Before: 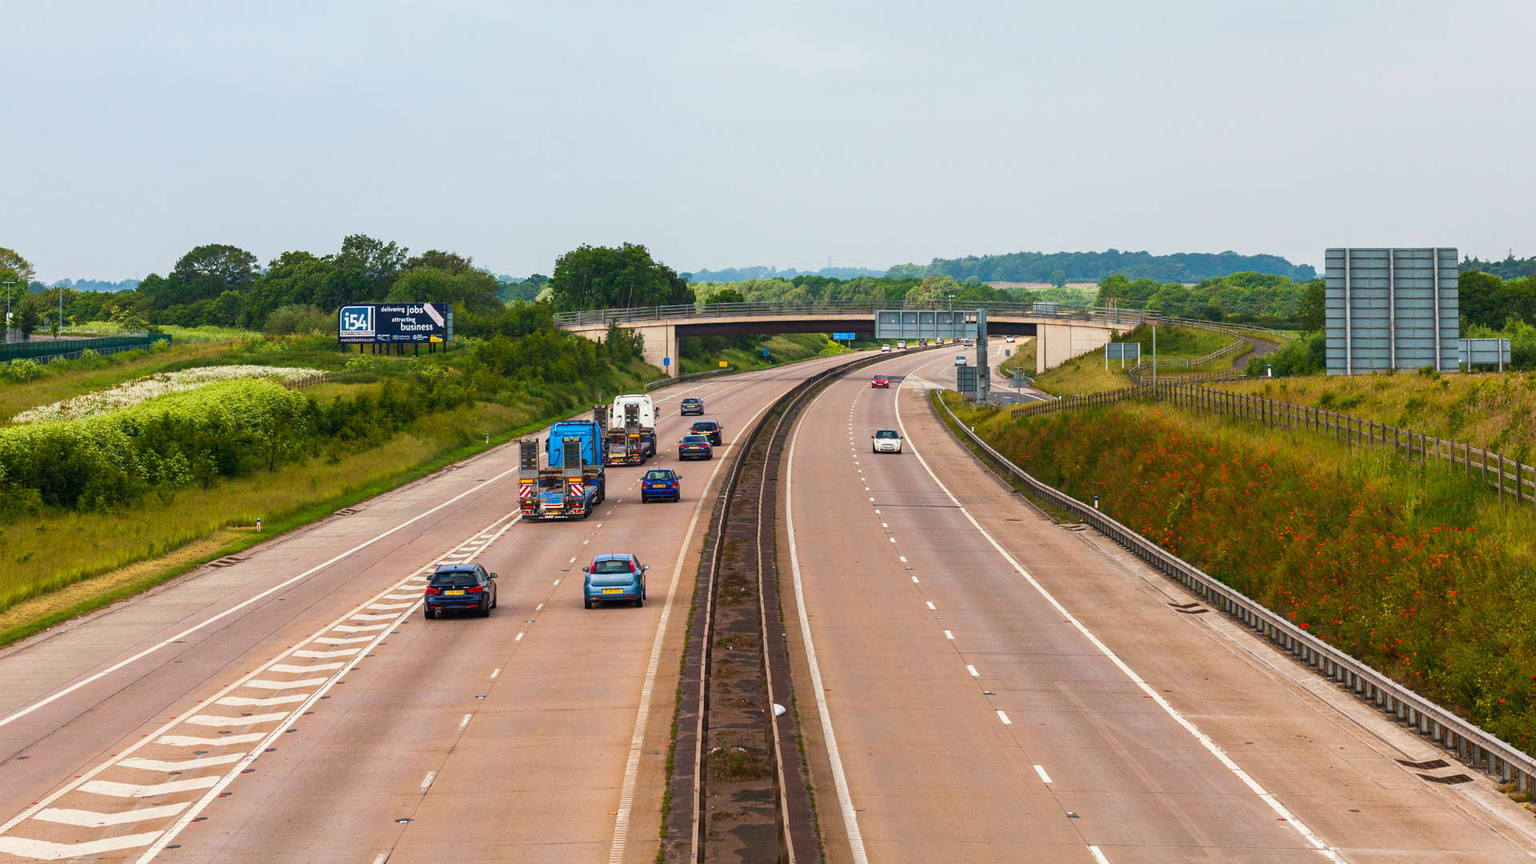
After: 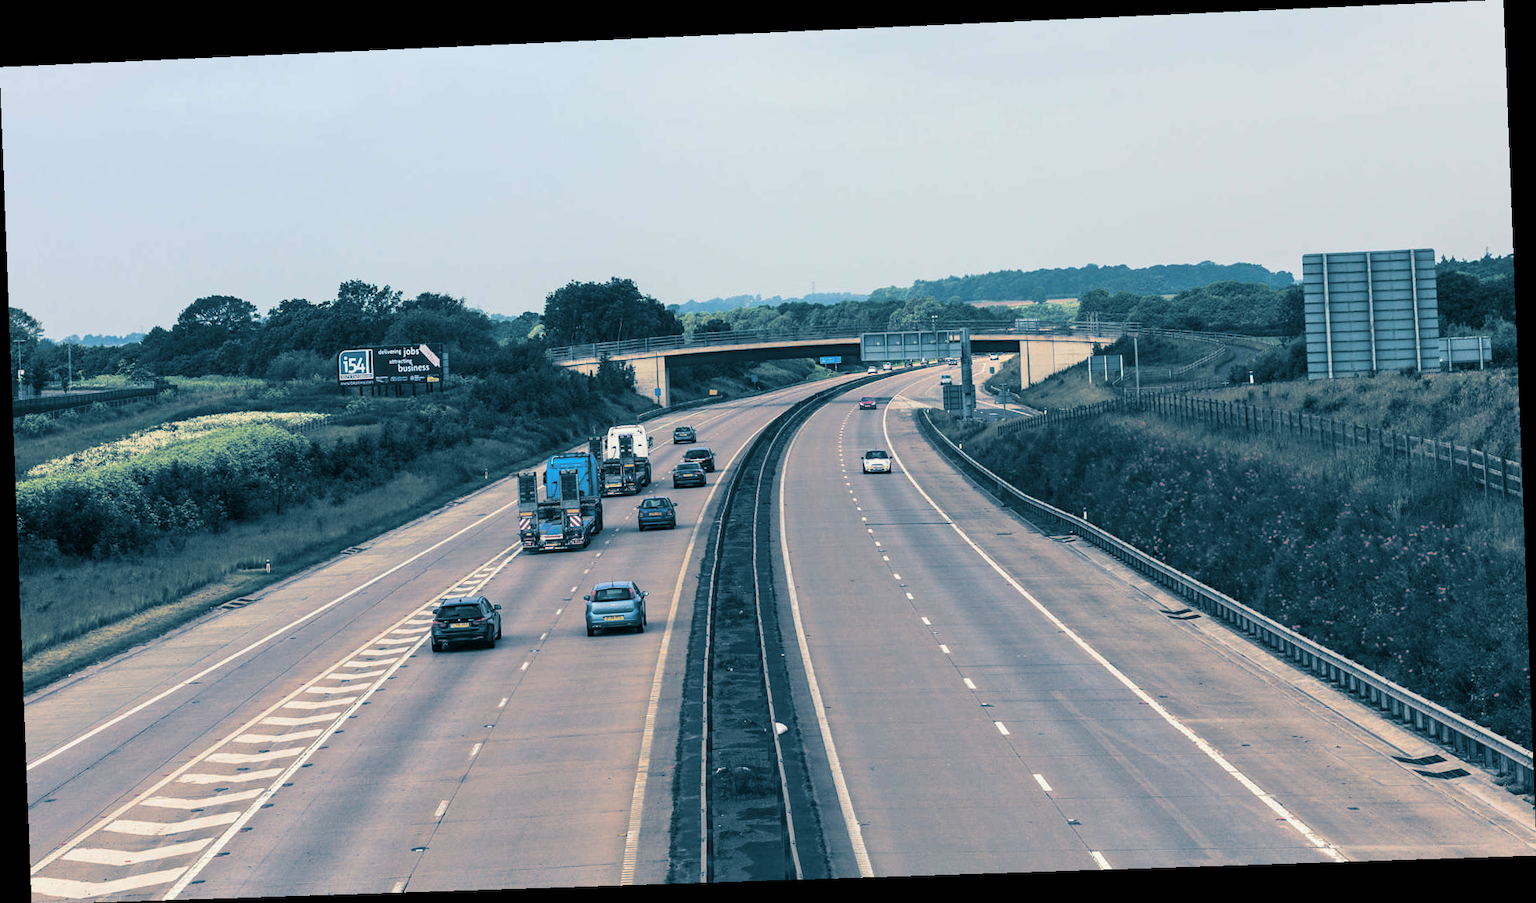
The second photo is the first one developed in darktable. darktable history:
split-toning: shadows › hue 212.4°, balance -70
rotate and perspective: rotation -2.22°, lens shift (horizontal) -0.022, automatic cropping off
